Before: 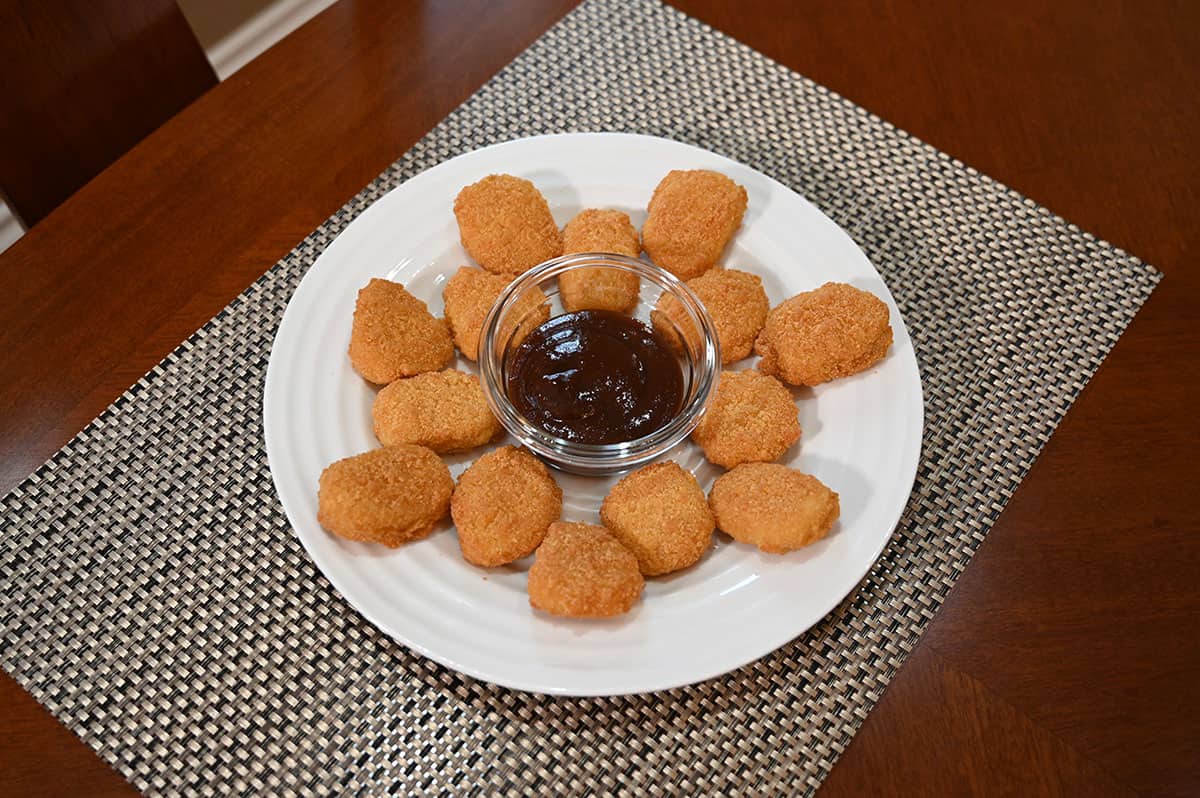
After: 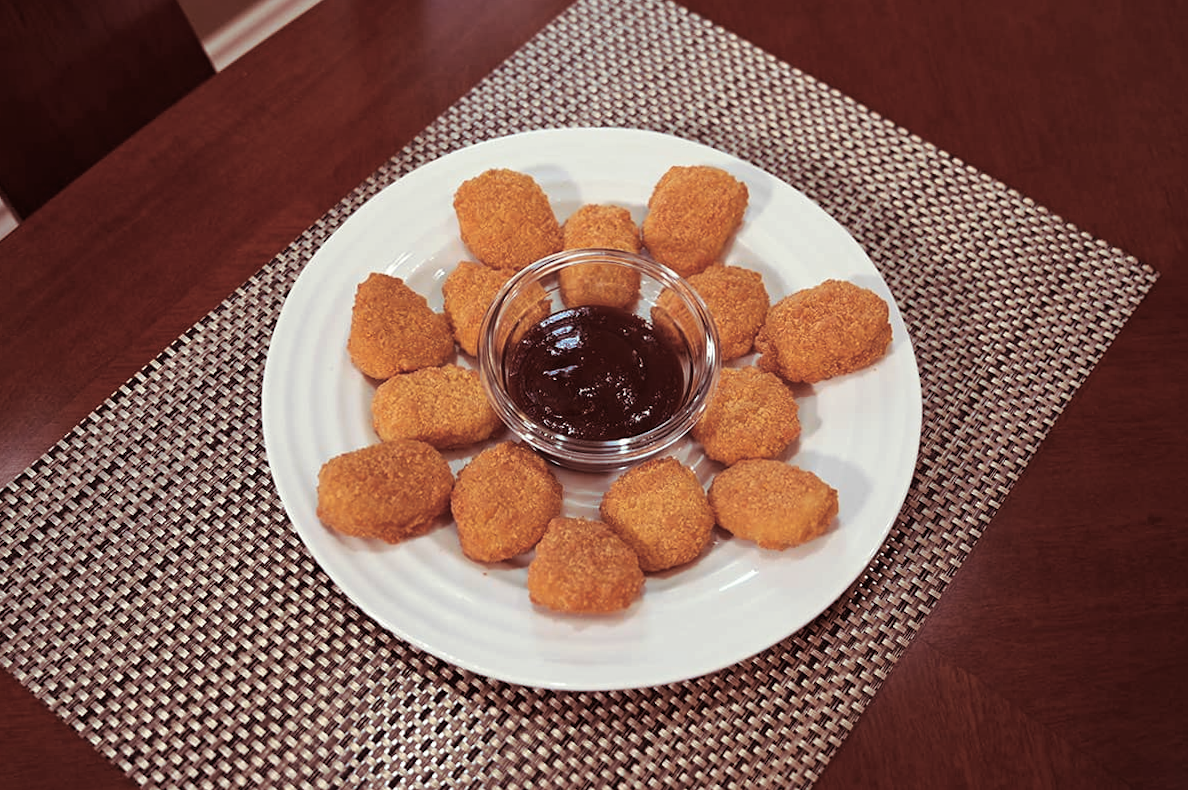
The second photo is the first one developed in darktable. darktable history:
rotate and perspective: rotation 0.174°, lens shift (vertical) 0.013, lens shift (horizontal) 0.019, shear 0.001, automatic cropping original format, crop left 0.007, crop right 0.991, crop top 0.016, crop bottom 0.997
split-toning: shadows › hue 360°
